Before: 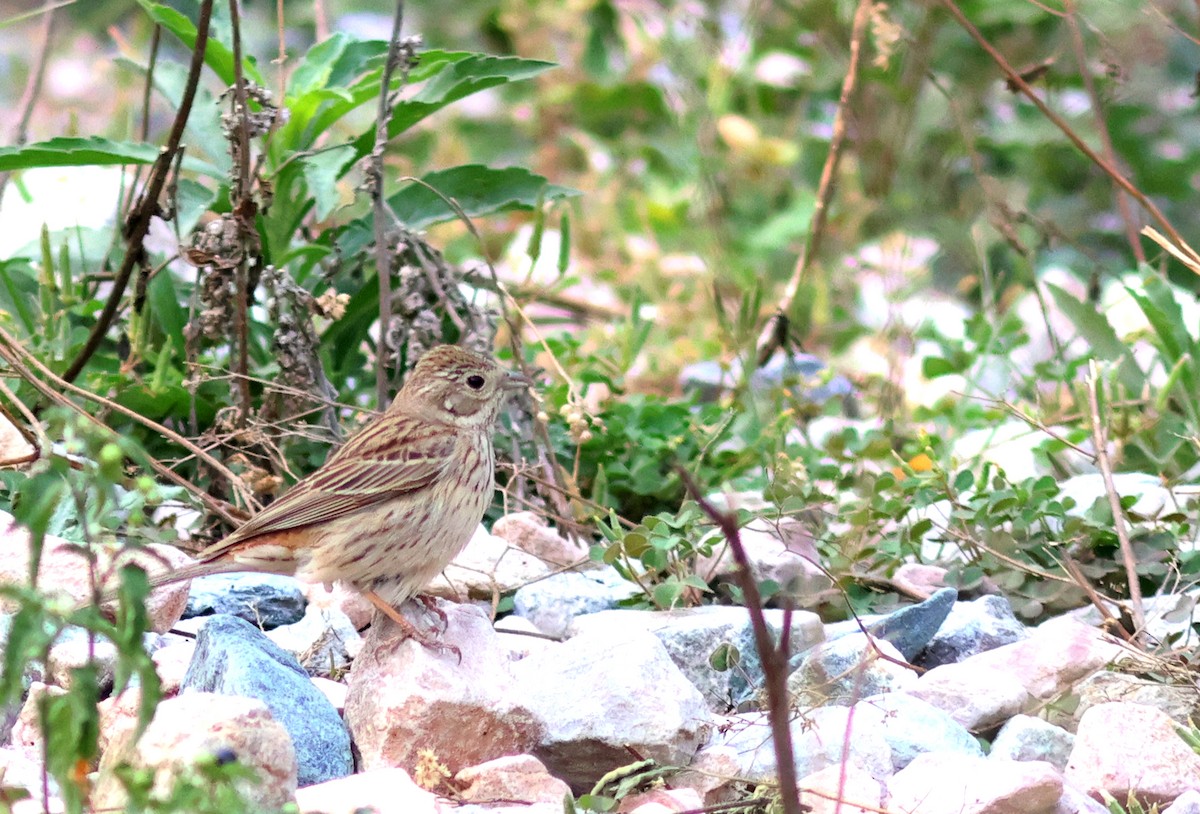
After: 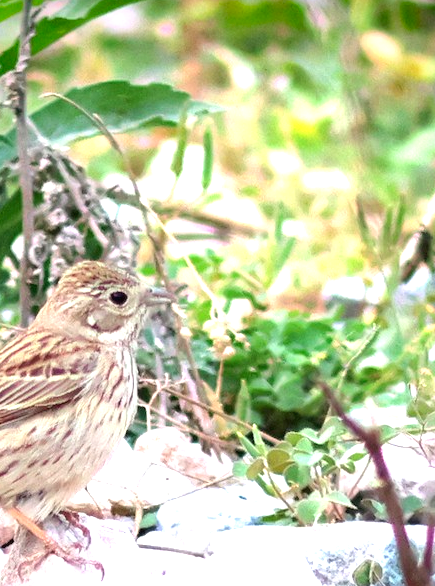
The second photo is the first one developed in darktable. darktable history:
vignetting: fall-off start 97.33%, fall-off radius 78.19%, brightness -0.989, saturation 0.489, center (-0.036, 0.147), width/height ratio 1.114
exposure: black level correction -0.001, exposure 0.909 EV, compensate highlight preservation false
crop and rotate: left 29.781%, top 10.391%, right 33.941%, bottom 17.558%
